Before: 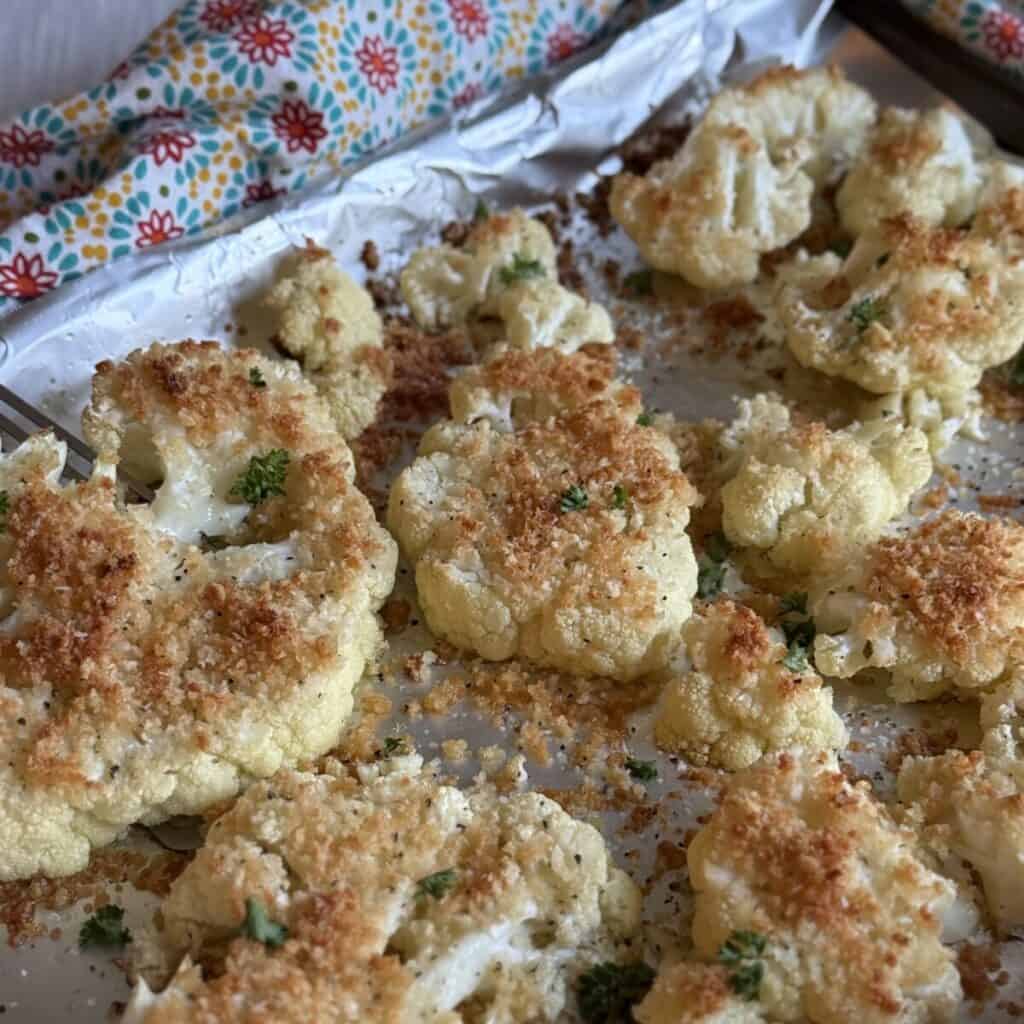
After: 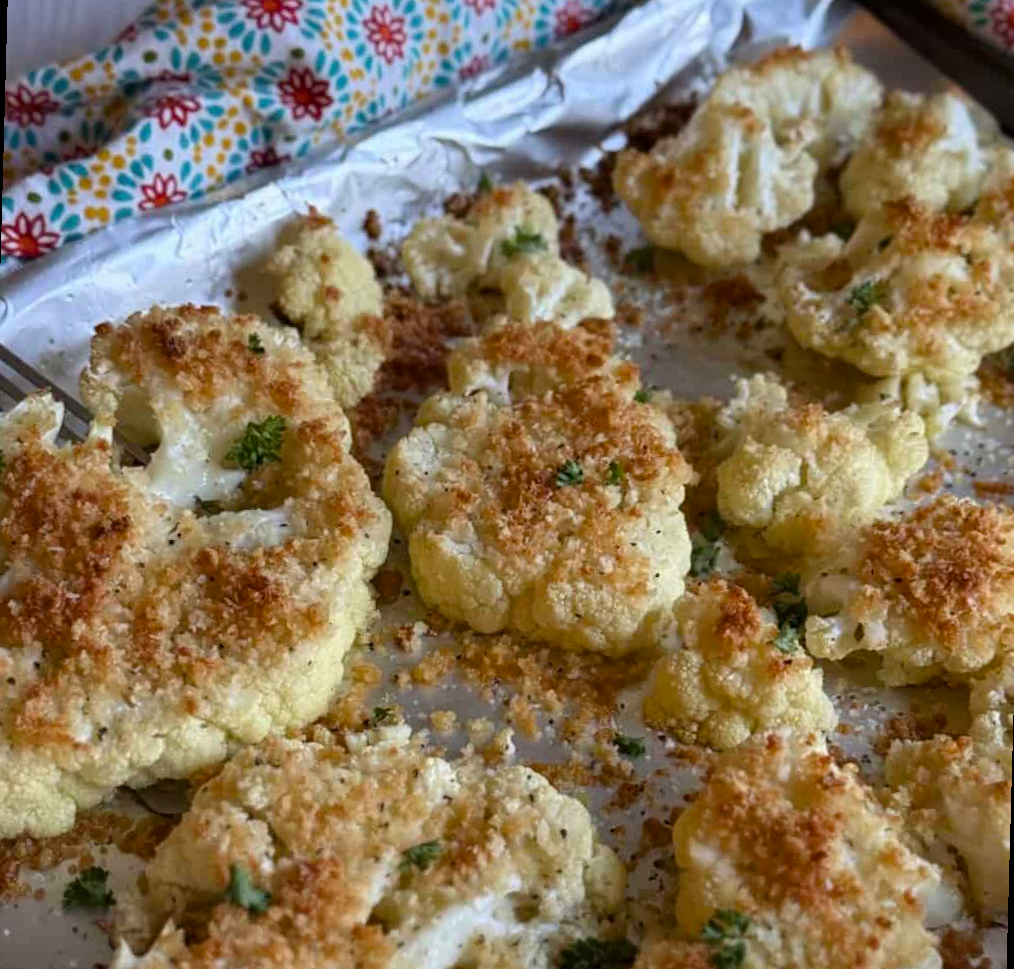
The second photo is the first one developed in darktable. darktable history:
rotate and perspective: rotation 1.57°, crop left 0.018, crop right 0.982, crop top 0.039, crop bottom 0.961
color balance rgb: linear chroma grading › shadows -8%, linear chroma grading › global chroma 10%, perceptual saturation grading › global saturation 2%, perceptual saturation grading › highlights -2%, perceptual saturation grading › mid-tones 4%, perceptual saturation grading › shadows 8%, perceptual brilliance grading › global brilliance 2%, perceptual brilliance grading › highlights -4%, global vibrance 16%, saturation formula JzAzBz (2021)
